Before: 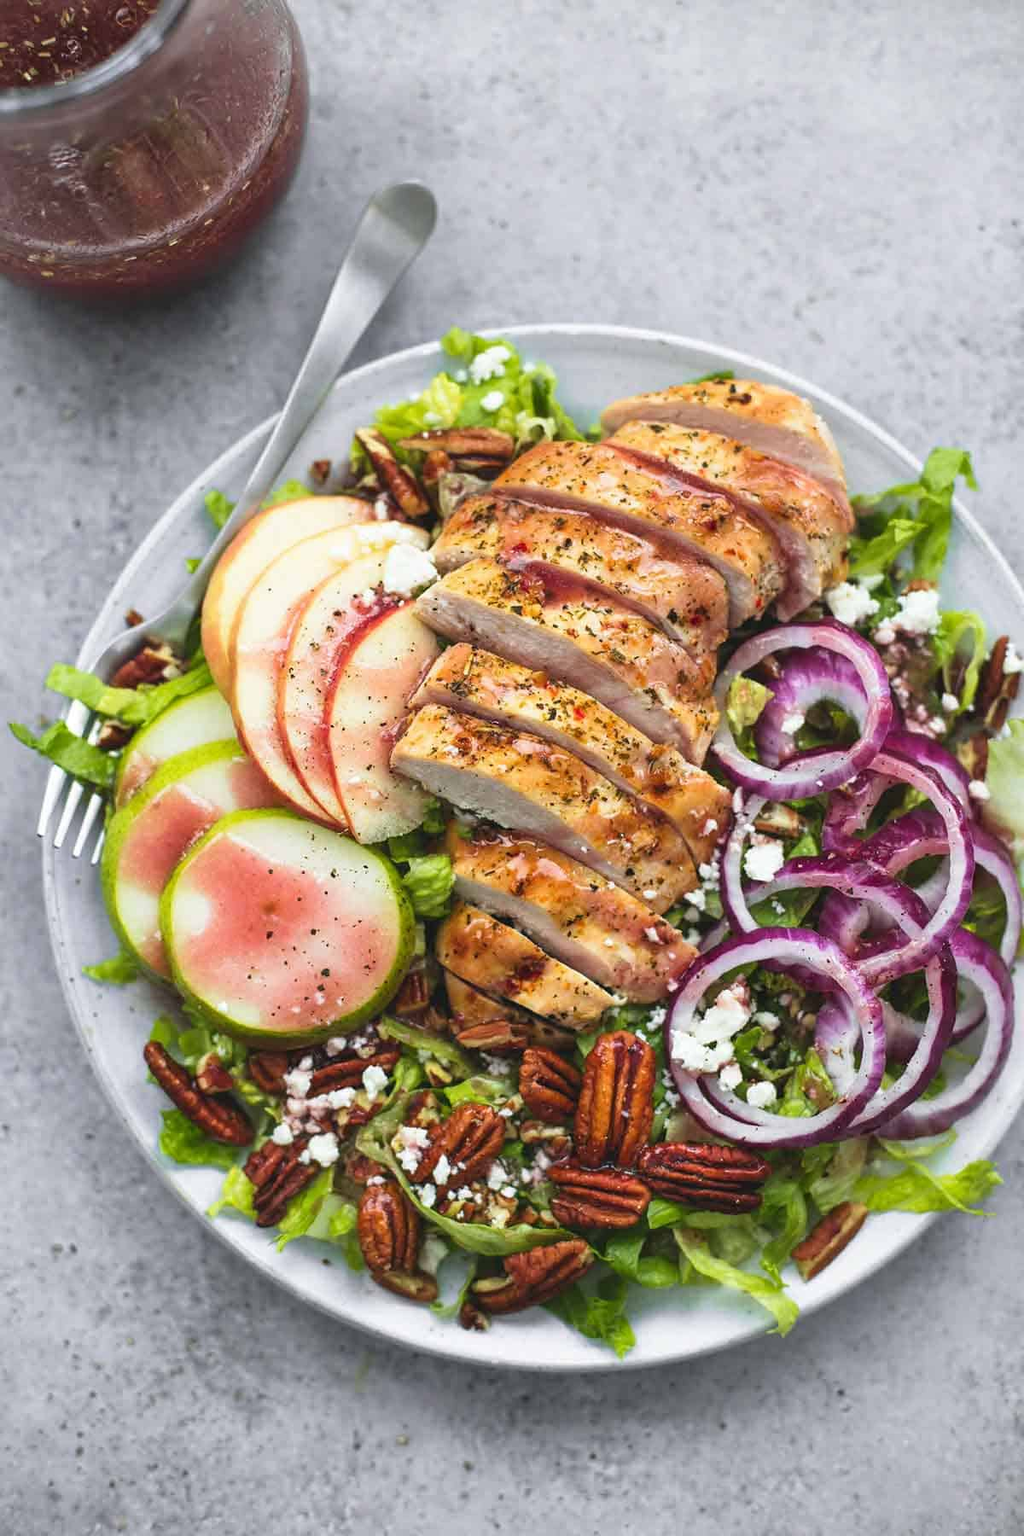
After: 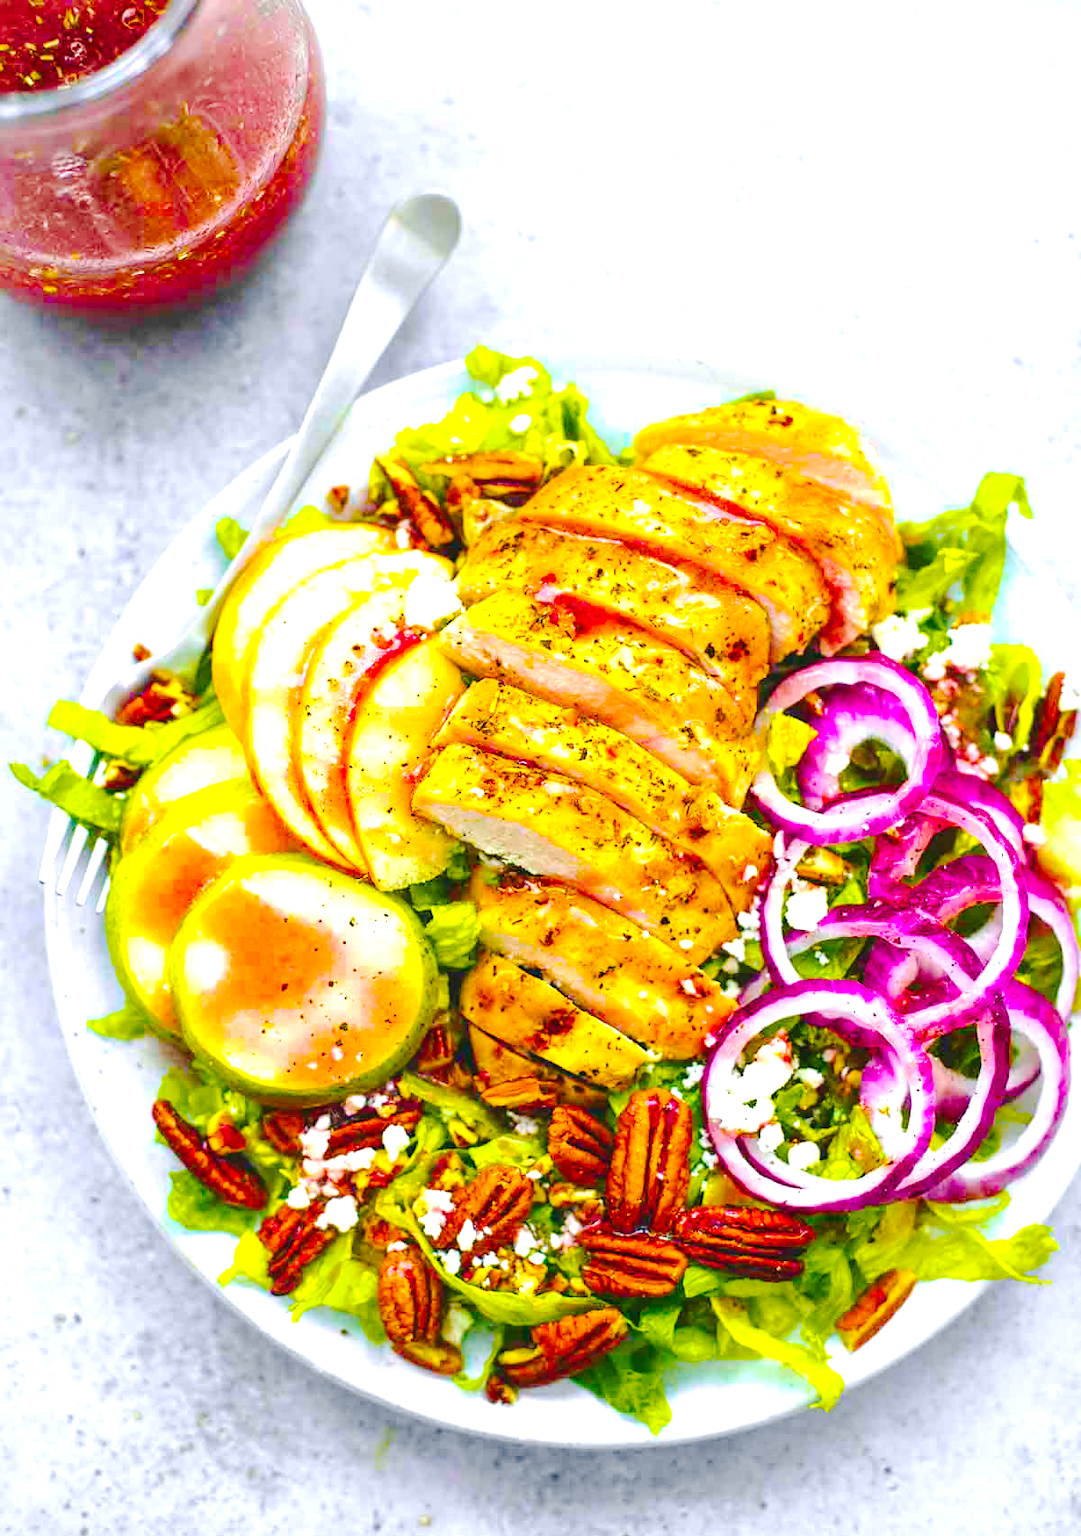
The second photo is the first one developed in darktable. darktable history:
tone curve: curves: ch0 [(0, 0) (0.003, 0.034) (0.011, 0.038) (0.025, 0.046) (0.044, 0.054) (0.069, 0.06) (0.1, 0.079) (0.136, 0.114) (0.177, 0.151) (0.224, 0.213) (0.277, 0.293) (0.335, 0.385) (0.399, 0.482) (0.468, 0.578) (0.543, 0.655) (0.623, 0.724) (0.709, 0.786) (0.801, 0.854) (0.898, 0.922) (1, 1)], preserve colors none
crop and rotate: top 0.001%, bottom 5.231%
color balance rgb: perceptual saturation grading › global saturation 99.688%, global vibrance 50.16%
exposure: black level correction 0.001, exposure 1.053 EV, compensate exposure bias true, compensate highlight preservation false
